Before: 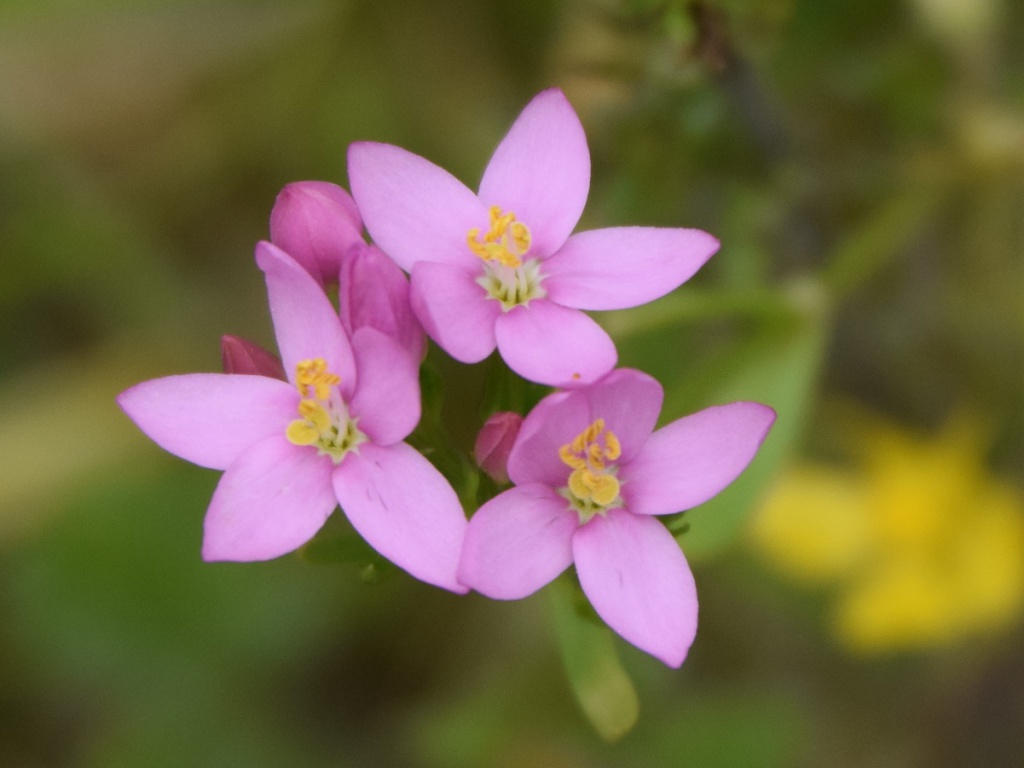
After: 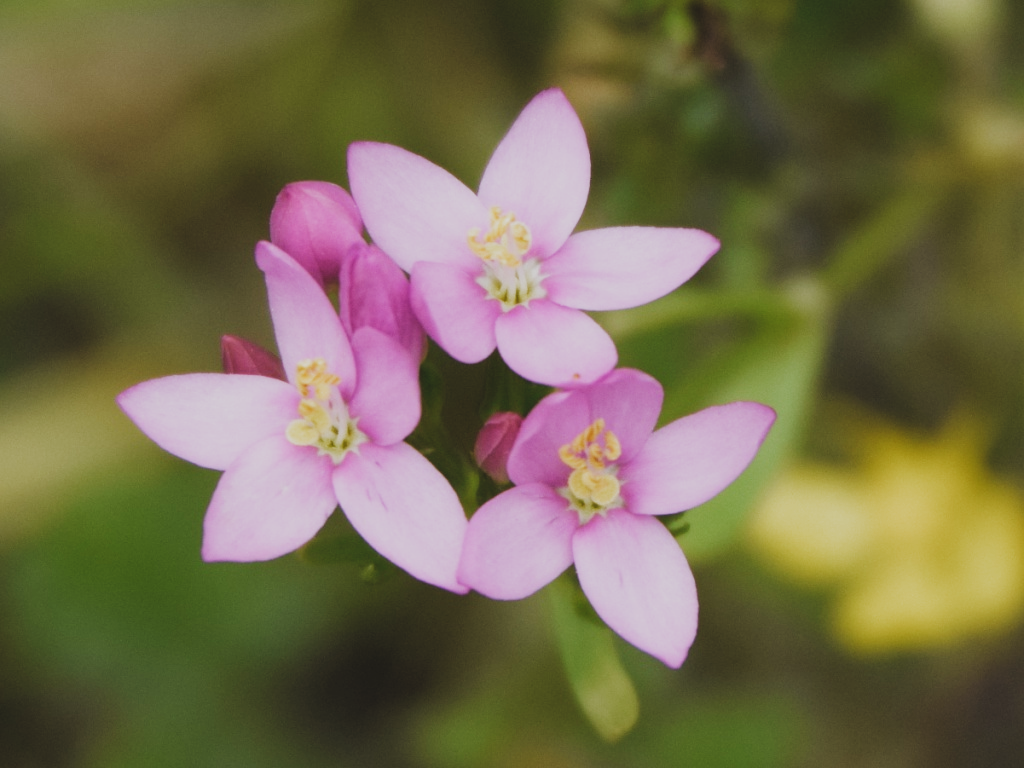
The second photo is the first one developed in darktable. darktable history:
filmic rgb: black relative exposure -5 EV, white relative exposure 3.55 EV, hardness 3.17, contrast 1.397, highlights saturation mix -30.7%, add noise in highlights 0.002, preserve chrominance no, color science v3 (2019), use custom middle-gray values true, contrast in highlights soft
exposure: black level correction -0.029, compensate exposure bias true, compensate highlight preservation false
vignetting: fall-off start 116.44%, fall-off radius 58.61%
contrast brightness saturation: saturation -0.069
